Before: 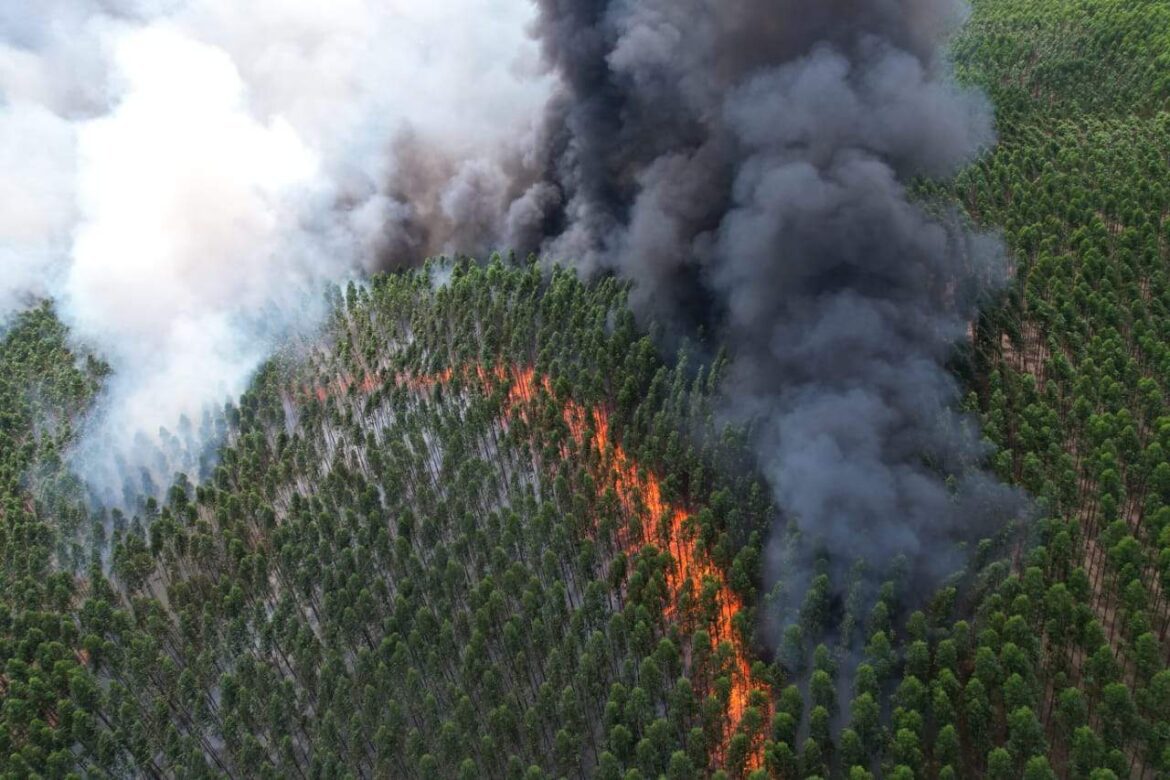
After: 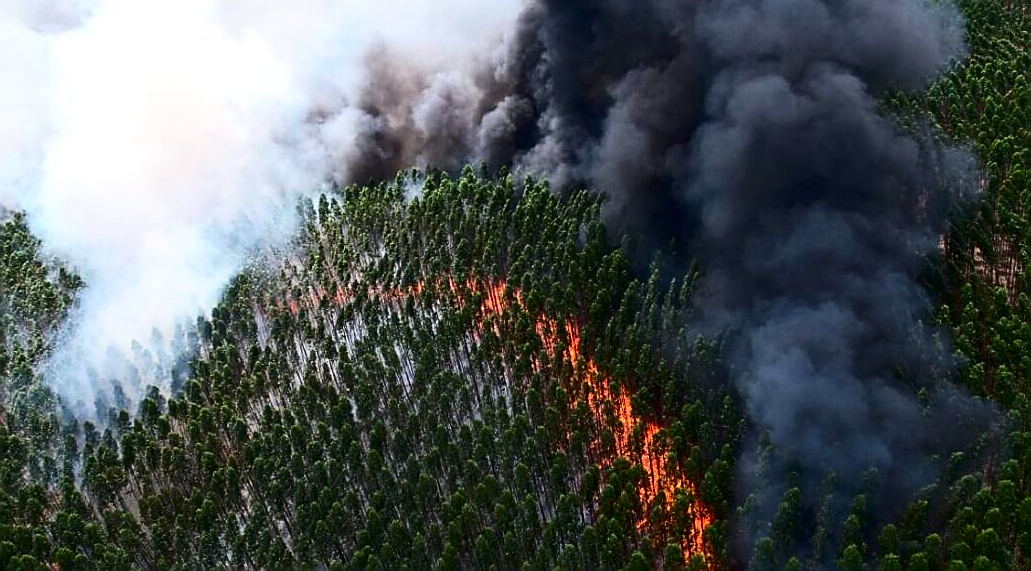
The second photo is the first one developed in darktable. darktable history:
sharpen: radius 1.38, amount 1.266, threshold 0.613
contrast brightness saturation: contrast 0.313, brightness -0.082, saturation 0.174
crop and rotate: left 2.468%, top 11.174%, right 9.336%, bottom 15.524%
